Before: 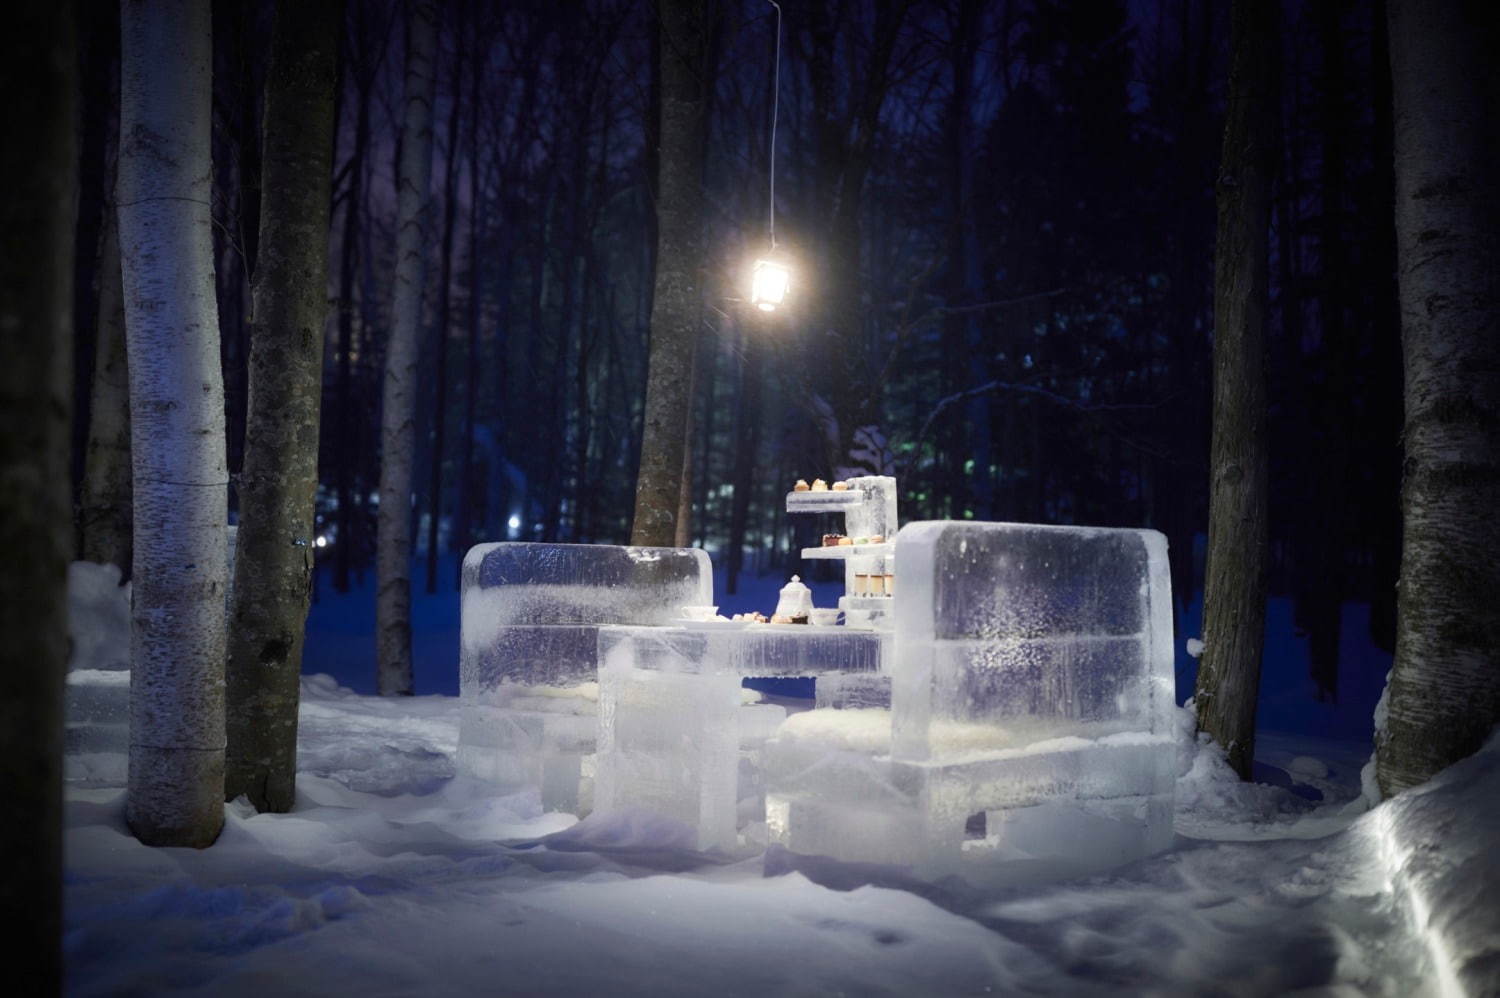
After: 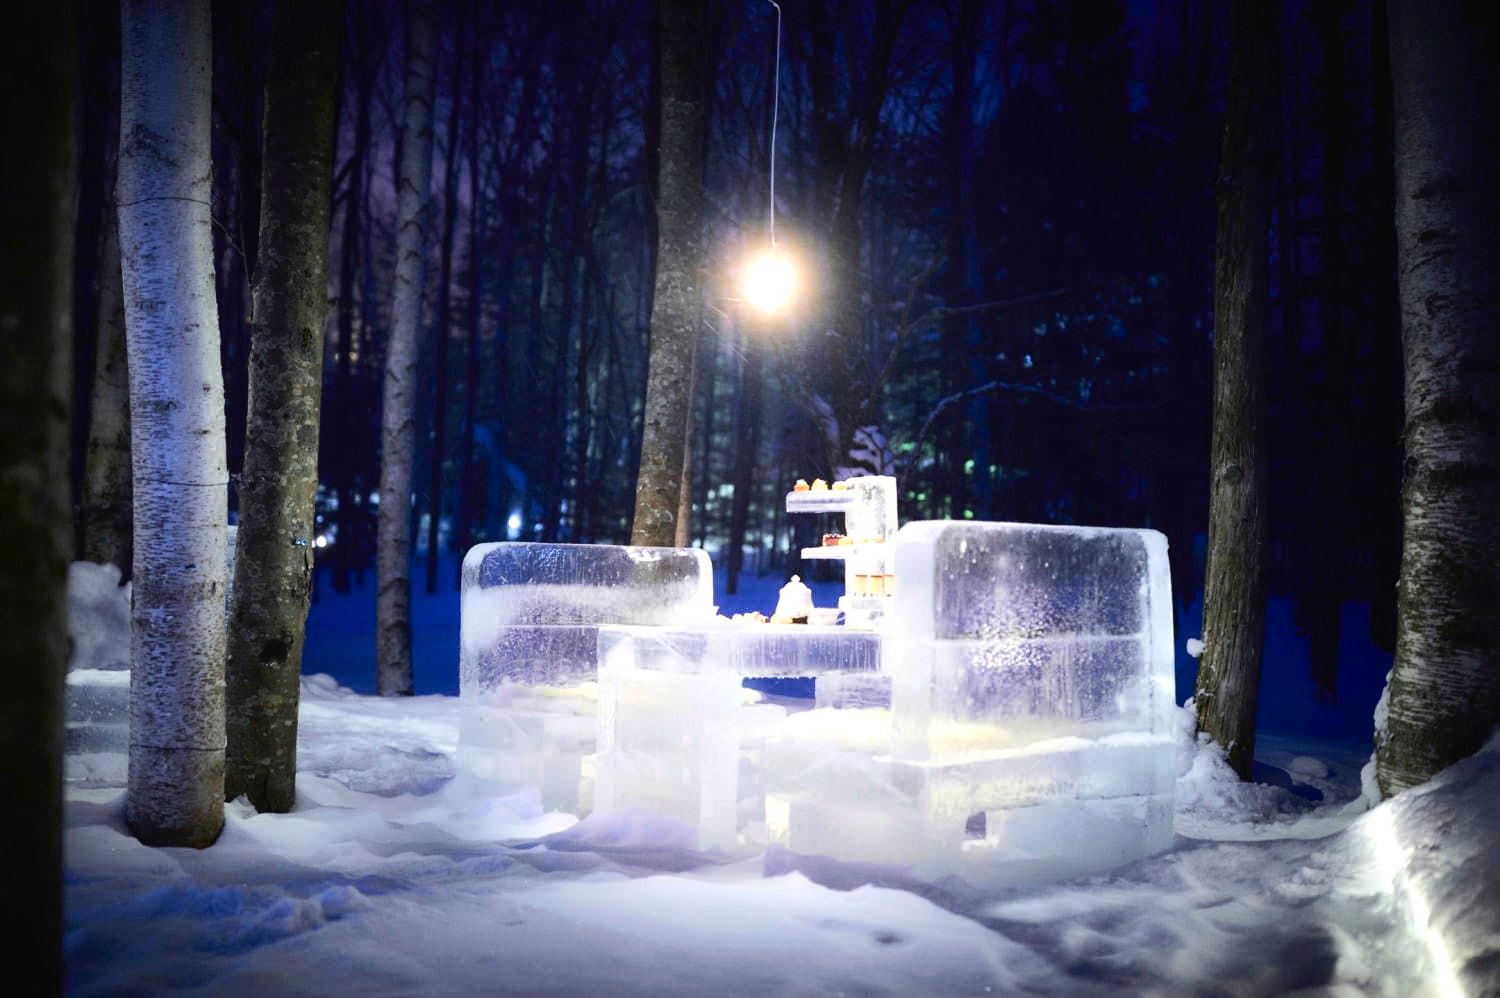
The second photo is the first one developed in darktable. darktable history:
color correction: highlights b* -0.034, saturation 1.28
exposure: exposure 0.718 EV, compensate highlight preservation false
tone curve: curves: ch0 [(0, 0) (0.003, 0.014) (0.011, 0.017) (0.025, 0.023) (0.044, 0.035) (0.069, 0.04) (0.1, 0.062) (0.136, 0.099) (0.177, 0.152) (0.224, 0.214) (0.277, 0.291) (0.335, 0.383) (0.399, 0.487) (0.468, 0.581) (0.543, 0.662) (0.623, 0.738) (0.709, 0.802) (0.801, 0.871) (0.898, 0.936) (1, 1)], color space Lab, independent channels, preserve colors none
